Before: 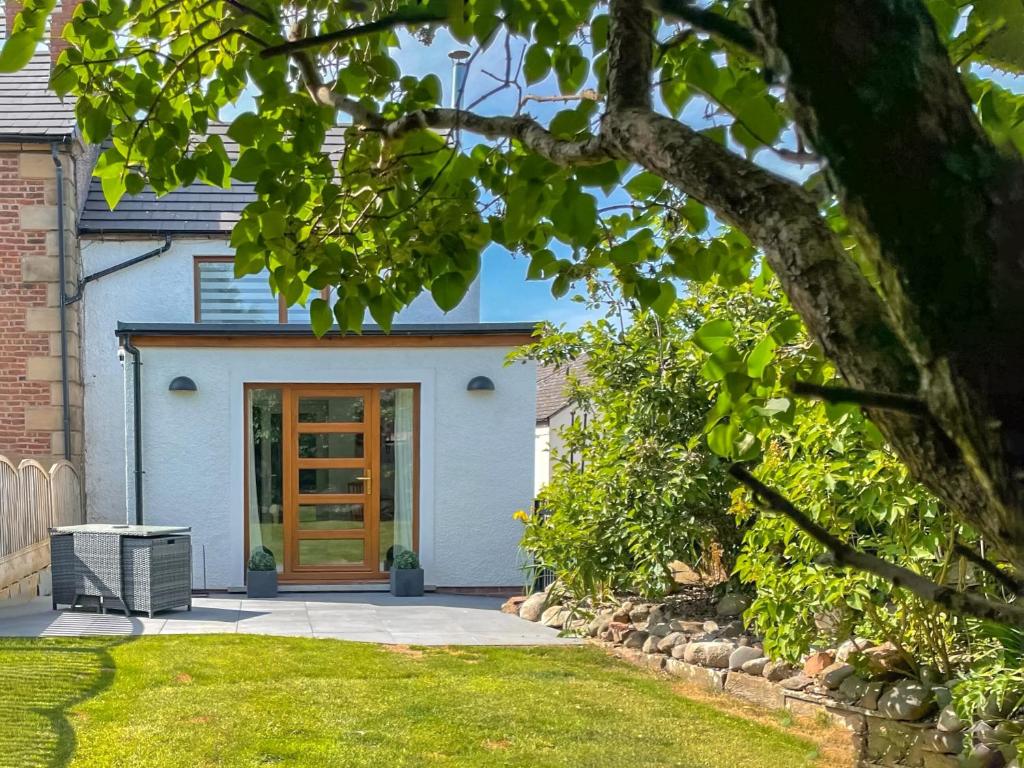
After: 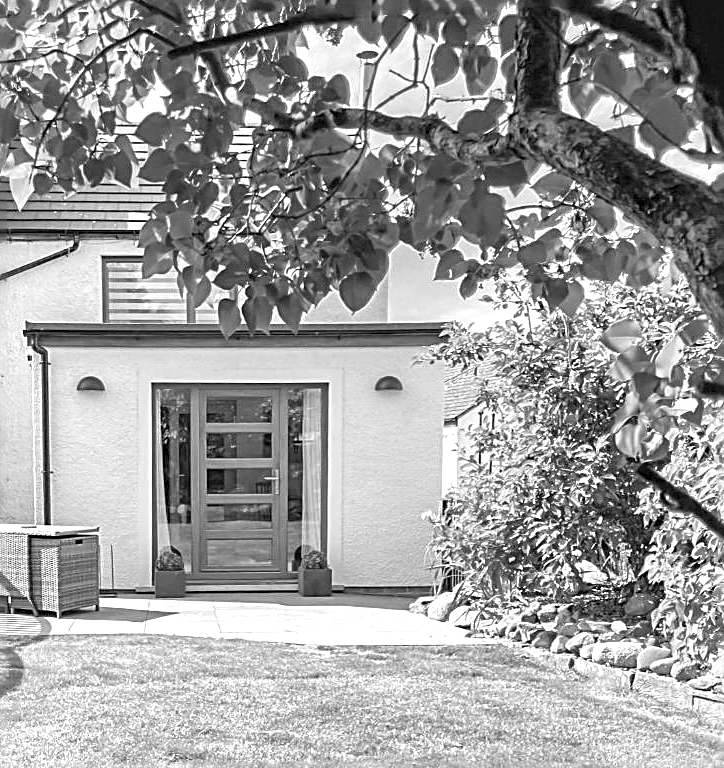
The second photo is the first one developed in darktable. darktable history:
crop and rotate: left 9.061%, right 20.142%
sharpen: radius 2.584, amount 0.688
monochrome: on, module defaults
exposure: exposure 0.766 EV, compensate highlight preservation false
